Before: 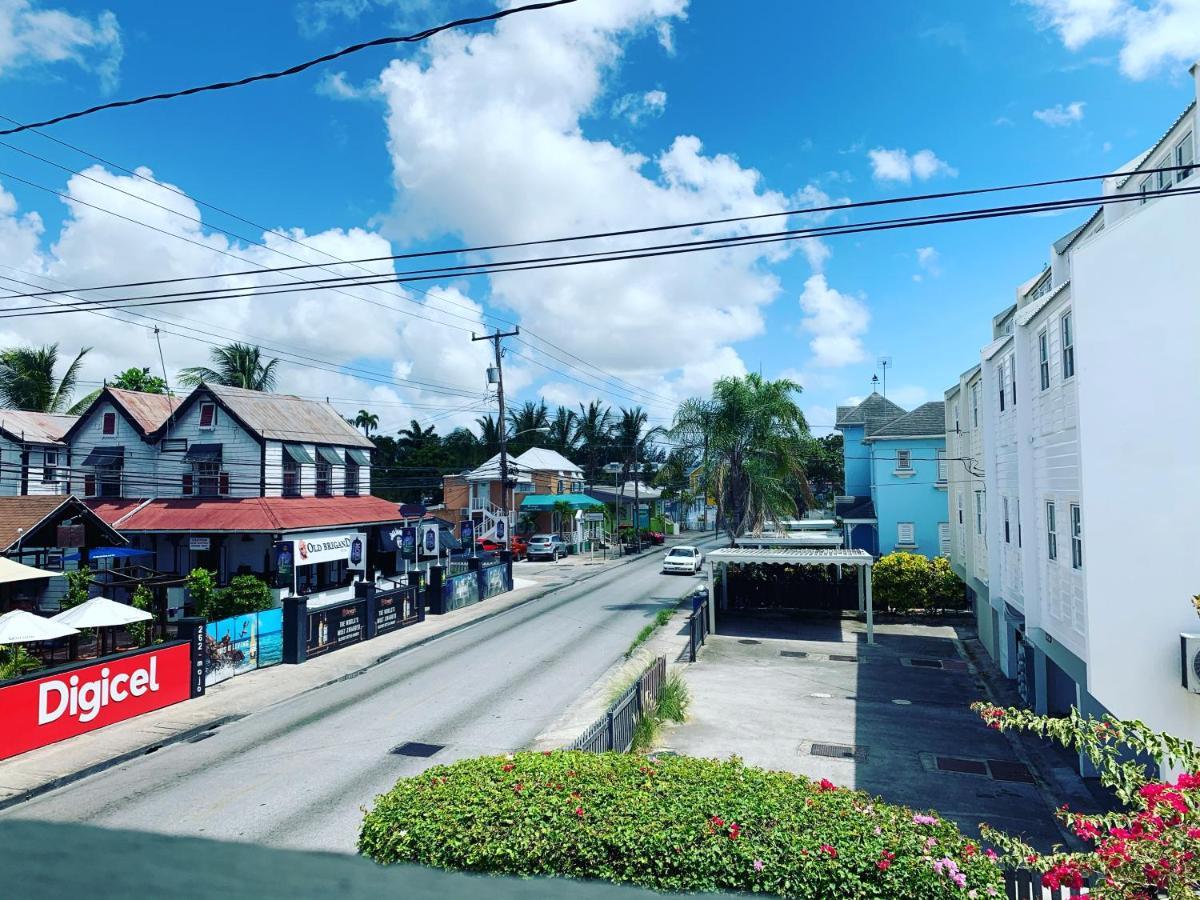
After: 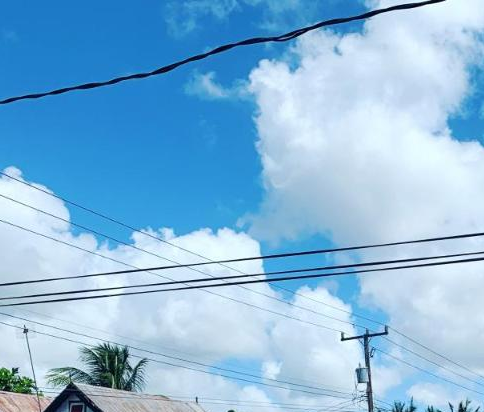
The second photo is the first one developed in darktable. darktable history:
crop and rotate: left 10.997%, top 0.106%, right 48.589%, bottom 54.02%
